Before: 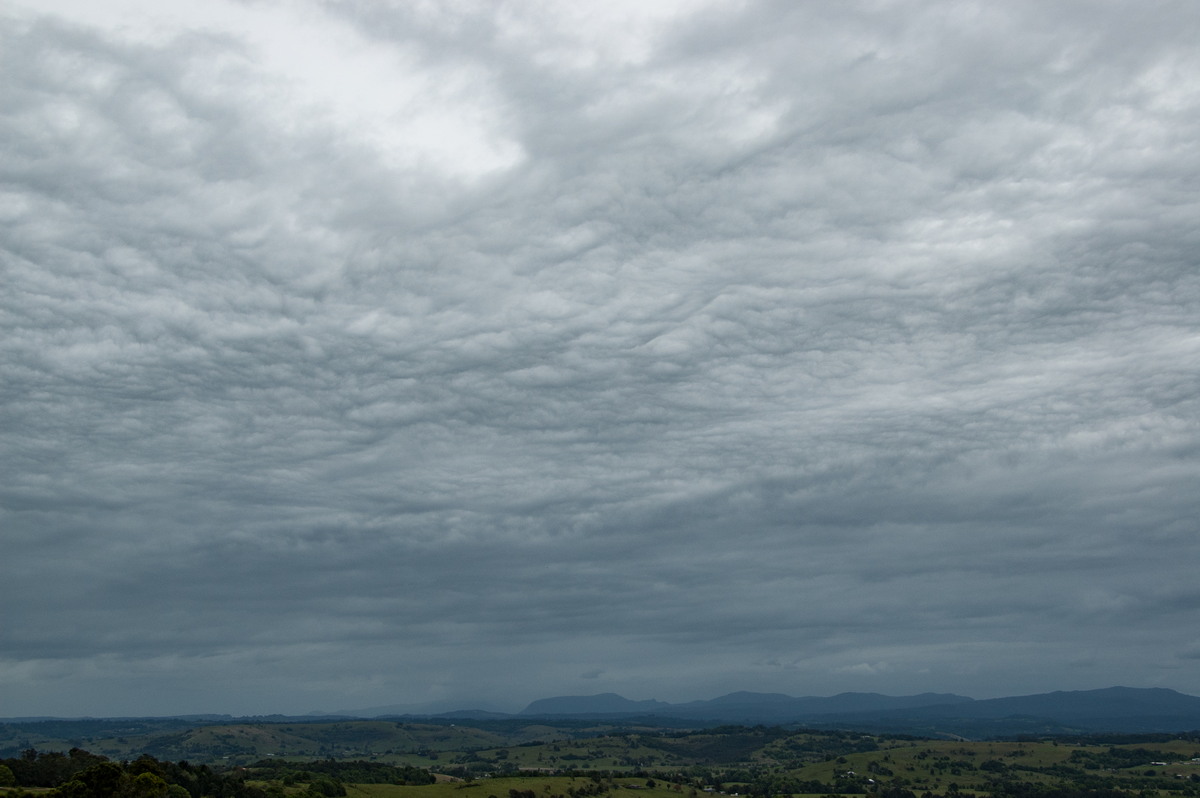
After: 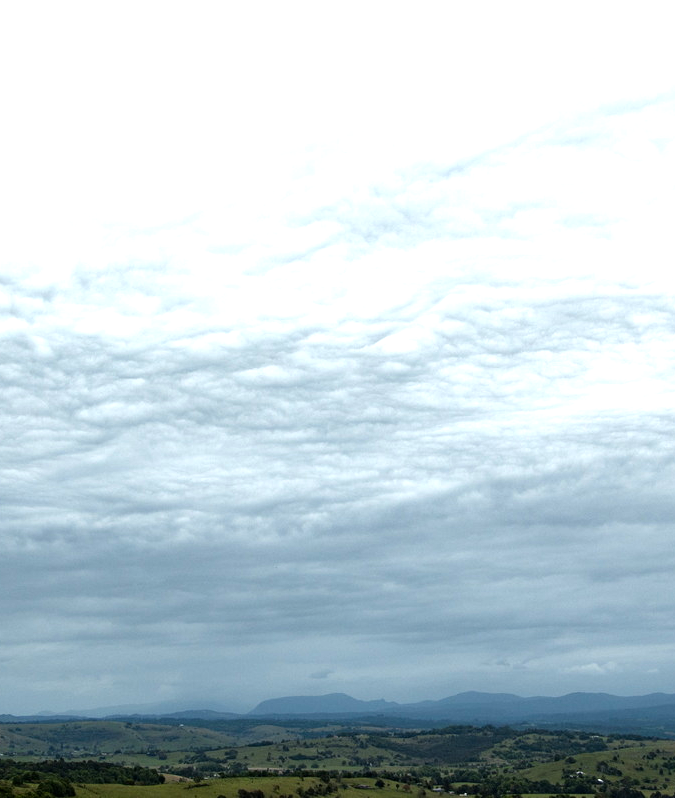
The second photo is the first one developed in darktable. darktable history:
exposure: black level correction 0.001, exposure 0.675 EV, compensate highlight preservation false
tone equalizer: -8 EV -0.781 EV, -7 EV -0.726 EV, -6 EV -0.629 EV, -5 EV -0.421 EV, -3 EV 0.393 EV, -2 EV 0.6 EV, -1 EV 0.676 EV, +0 EV 0.748 EV
crop and rotate: left 22.604%, right 21.067%
